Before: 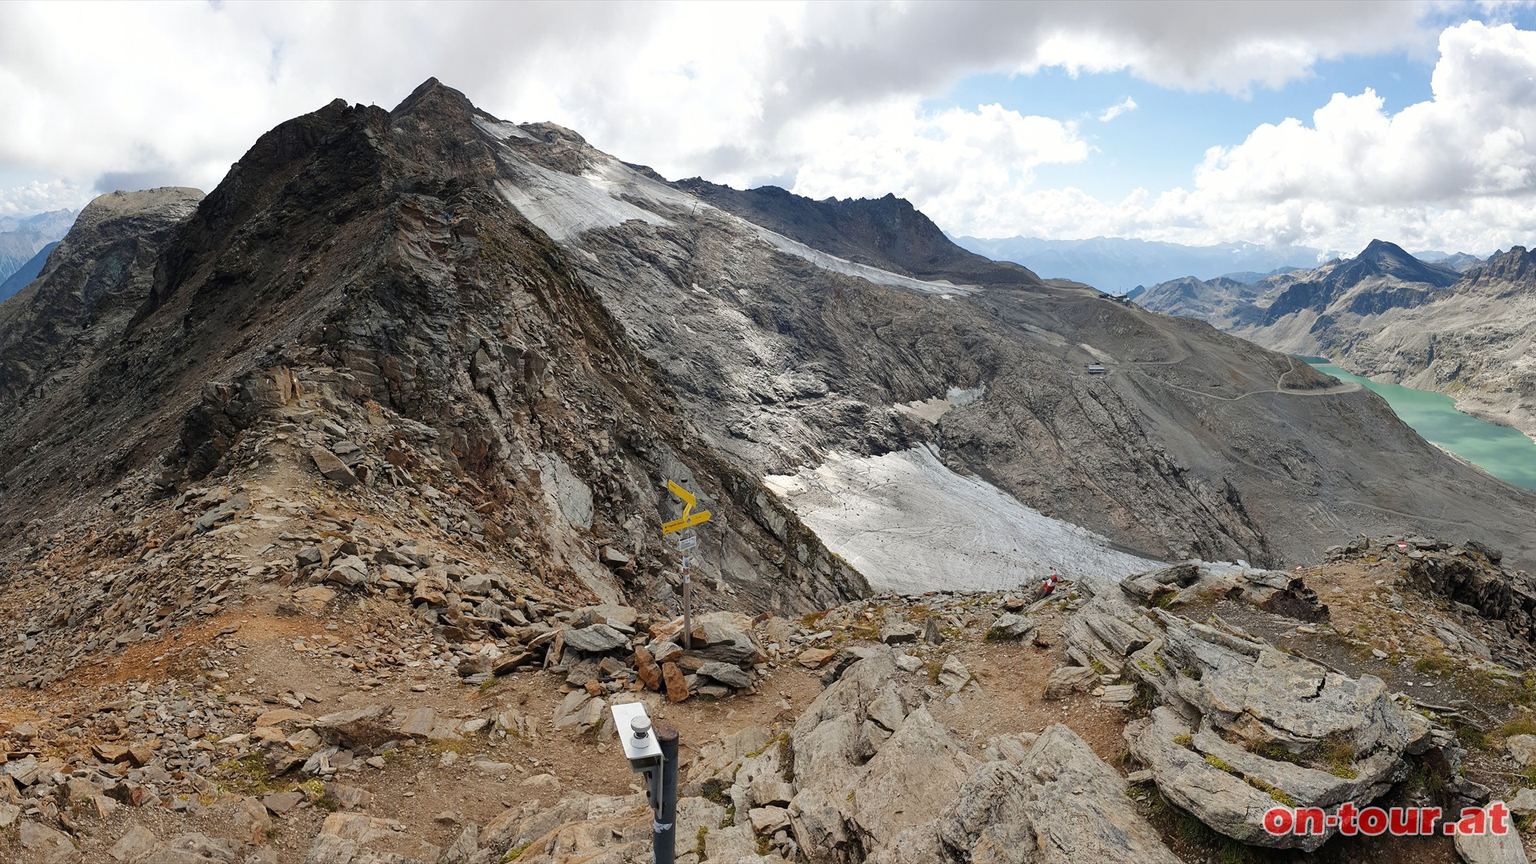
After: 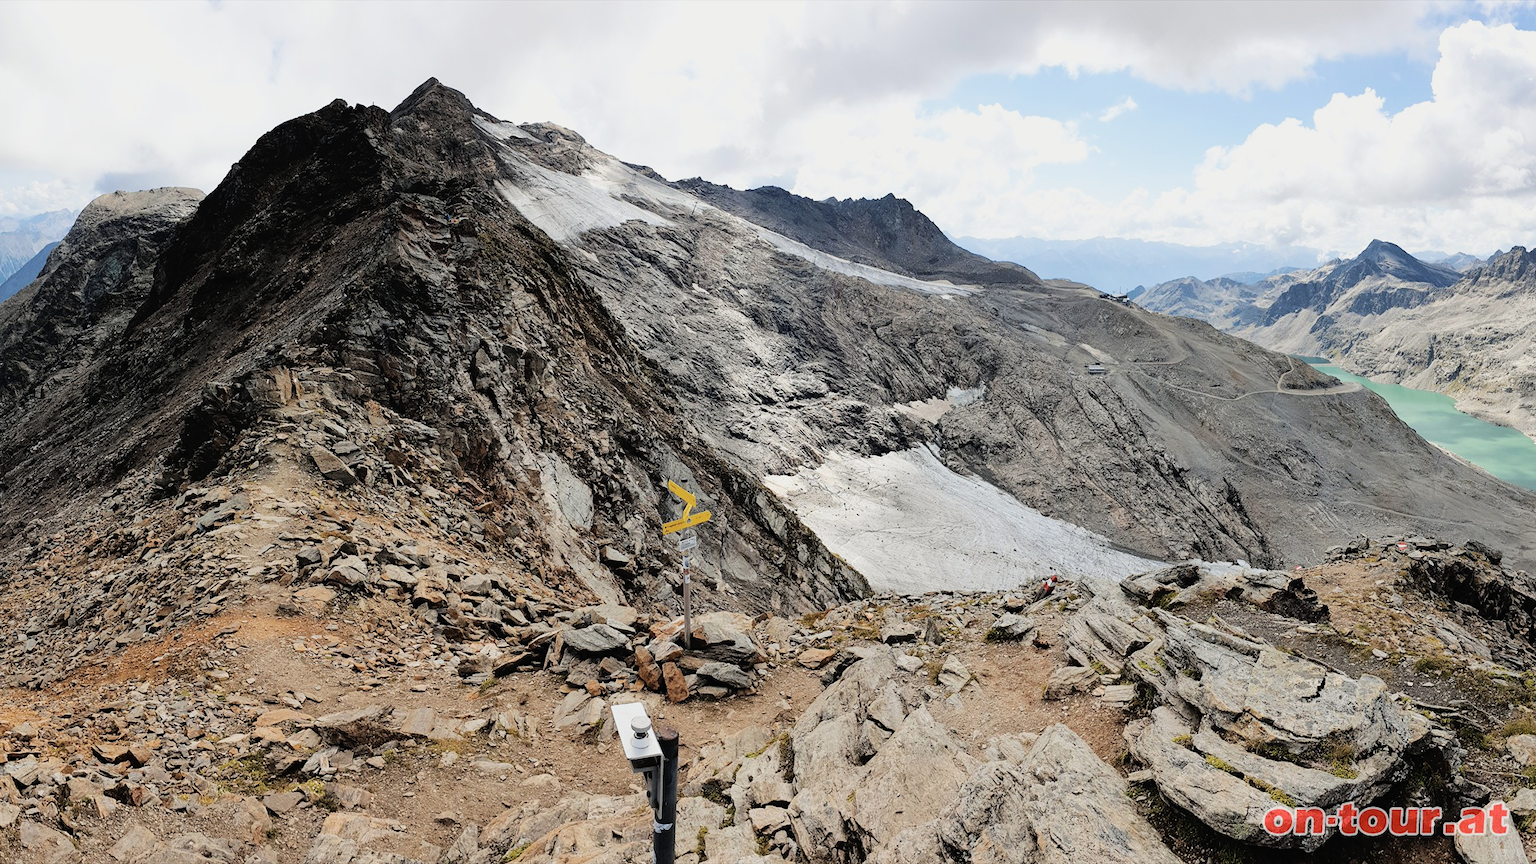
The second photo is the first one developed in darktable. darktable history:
tone curve: curves: ch0 [(0, 0) (0.003, 0.022) (0.011, 0.025) (0.025, 0.032) (0.044, 0.055) (0.069, 0.089) (0.1, 0.133) (0.136, 0.18) (0.177, 0.231) (0.224, 0.291) (0.277, 0.35) (0.335, 0.42) (0.399, 0.496) (0.468, 0.561) (0.543, 0.632) (0.623, 0.706) (0.709, 0.783) (0.801, 0.865) (0.898, 0.947) (1, 1)], color space Lab, independent channels, preserve colors none
filmic rgb: black relative exposure -7.65 EV, white relative exposure 4.56 EV, hardness 3.61, contrast 1.253
